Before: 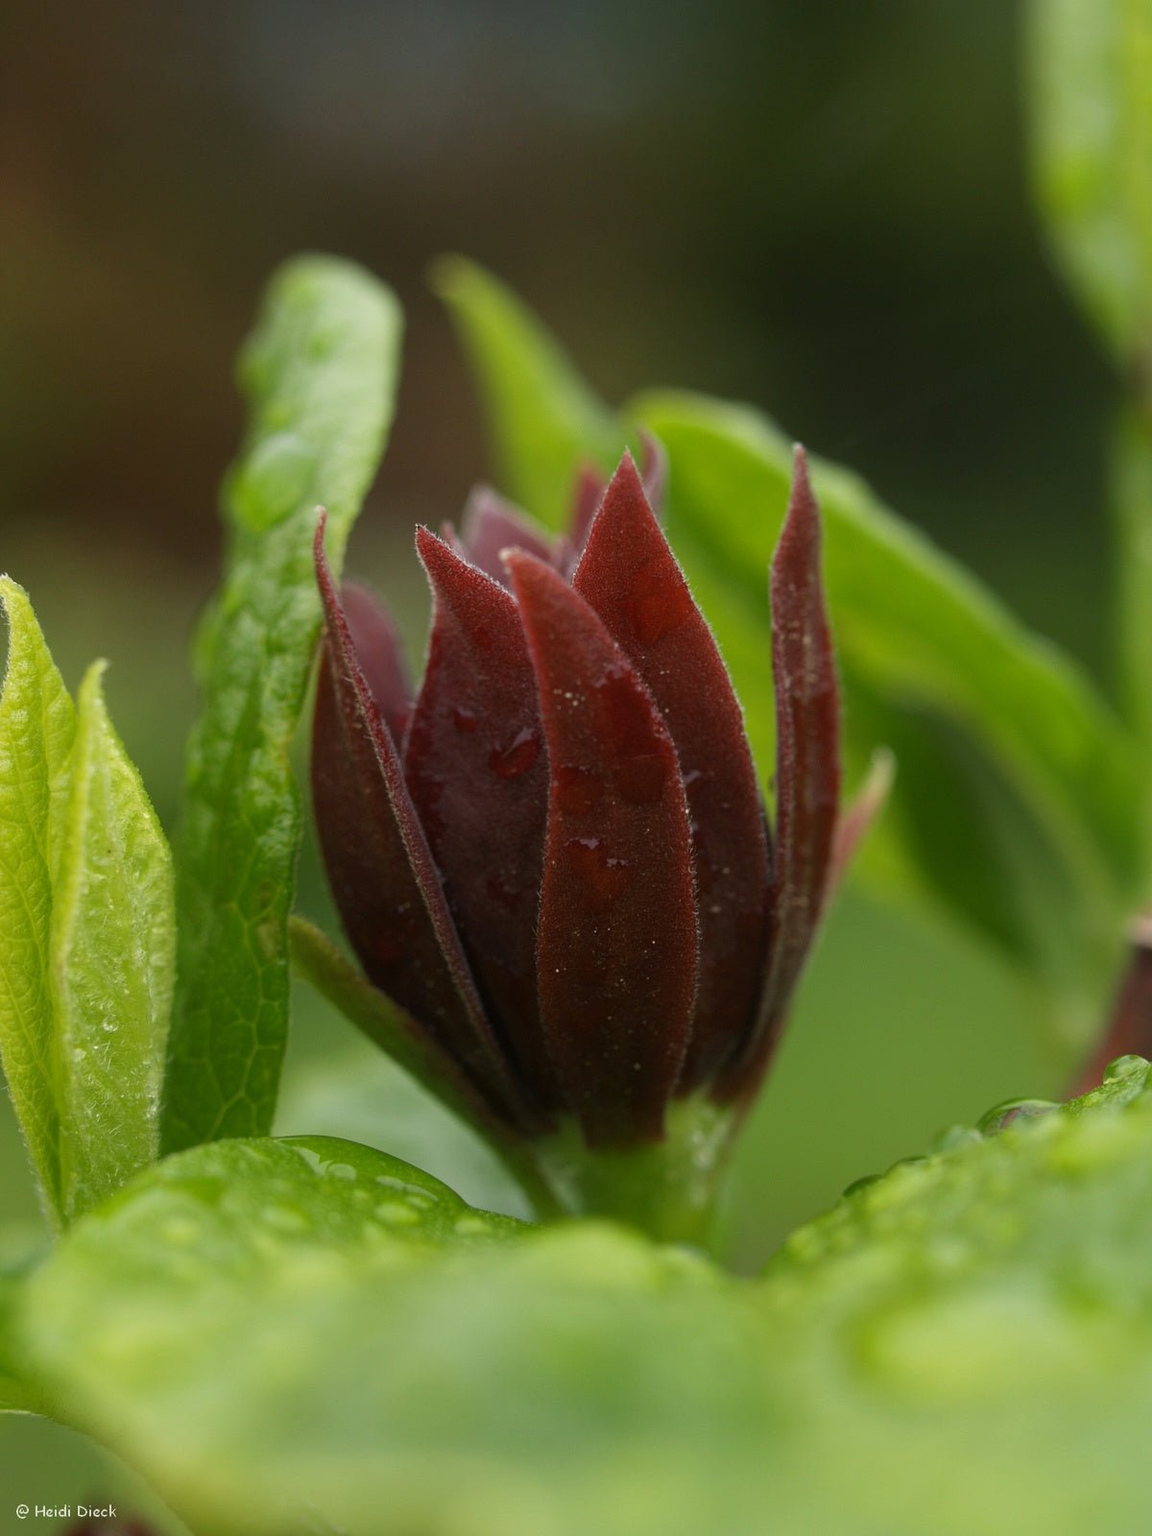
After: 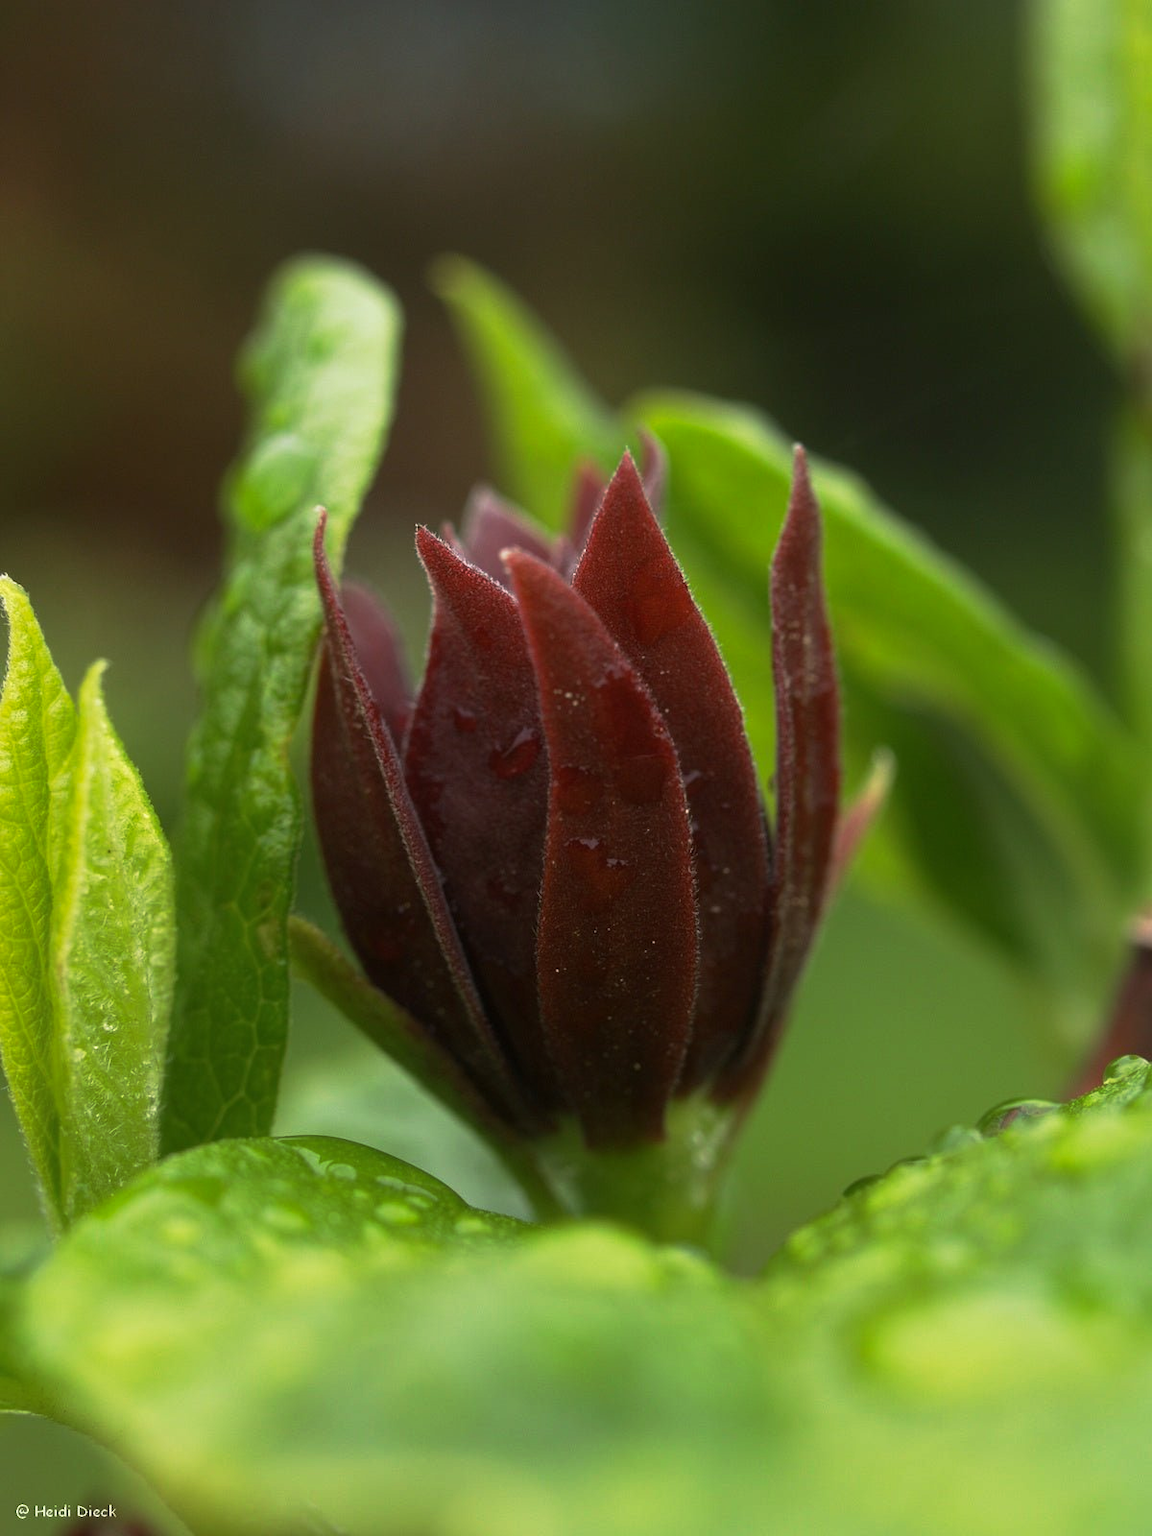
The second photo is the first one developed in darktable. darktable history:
base curve: curves: ch0 [(0, 0) (0.257, 0.25) (0.482, 0.586) (0.757, 0.871) (1, 1)], preserve colors none
